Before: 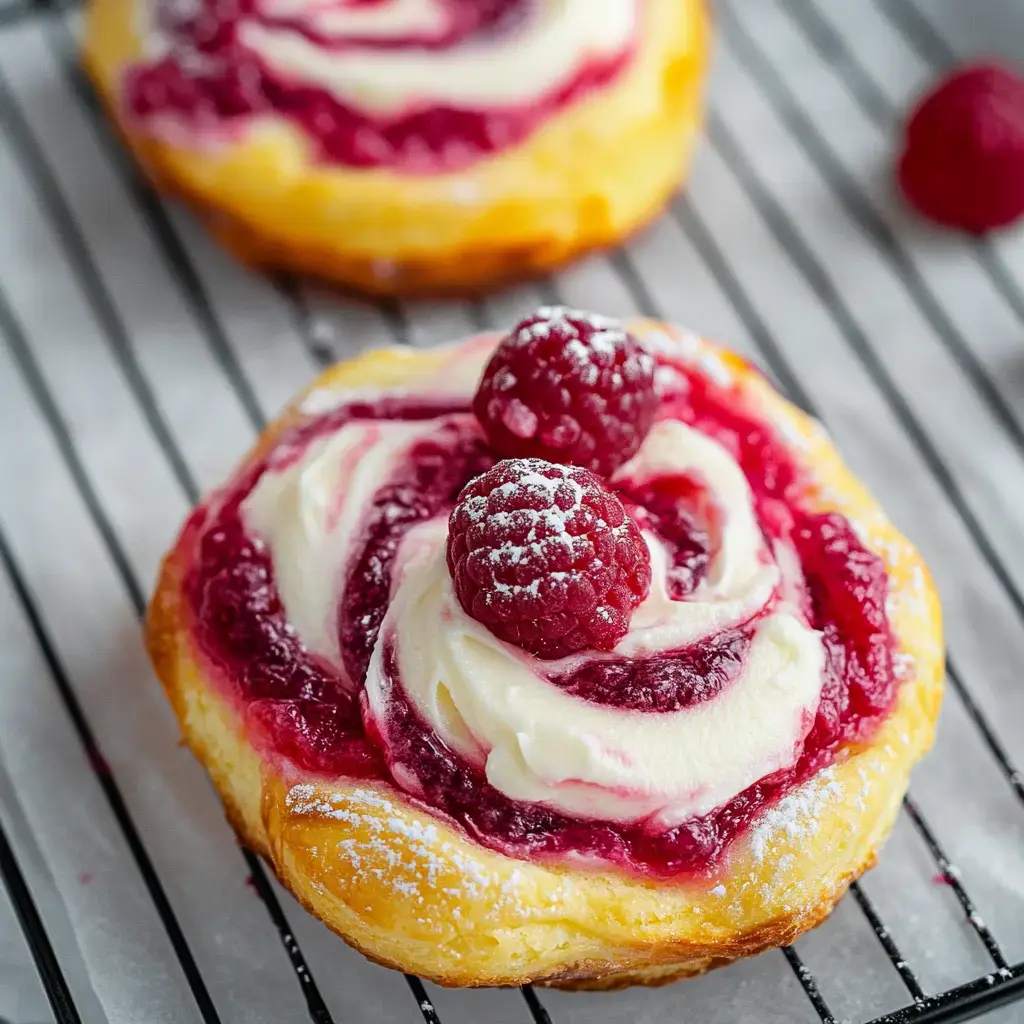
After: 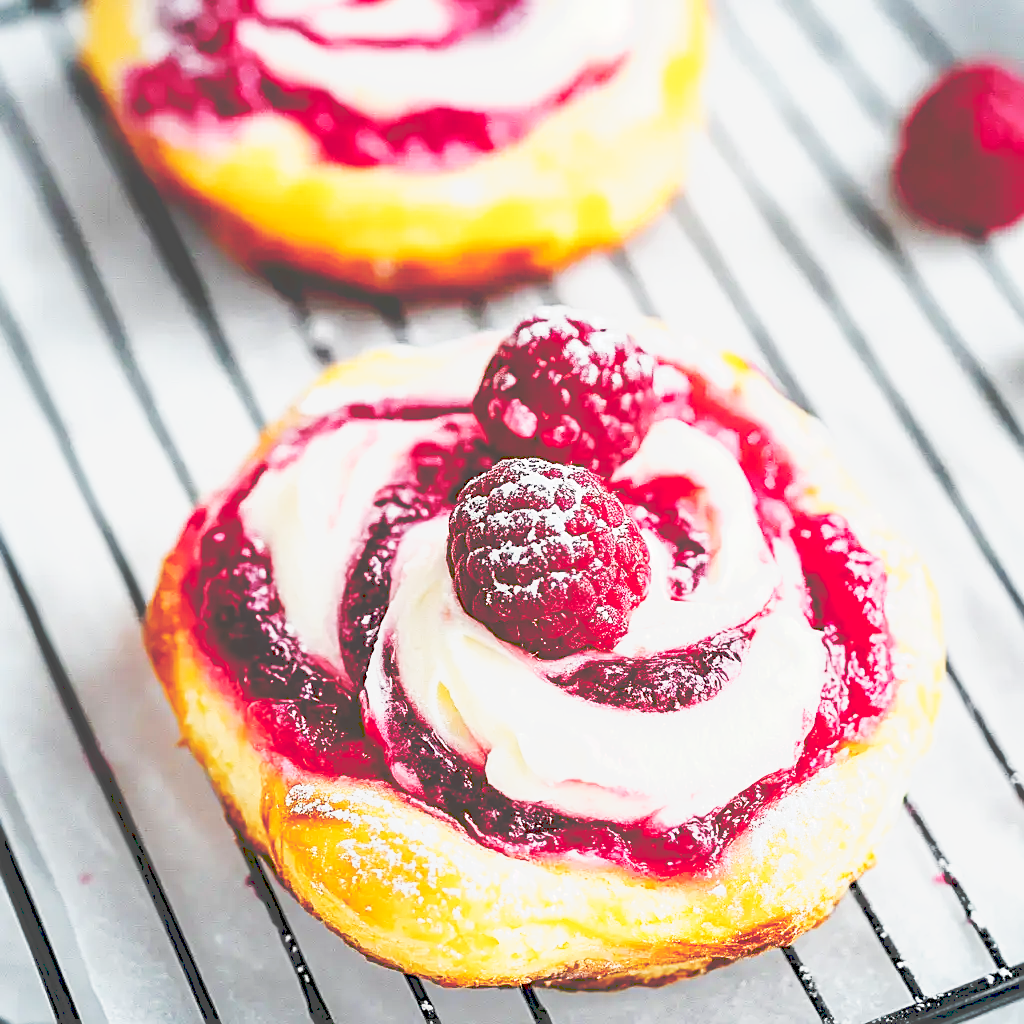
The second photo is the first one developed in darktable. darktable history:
tone curve: curves: ch0 [(0, 0) (0.003, 0.279) (0.011, 0.287) (0.025, 0.295) (0.044, 0.304) (0.069, 0.316) (0.1, 0.319) (0.136, 0.316) (0.177, 0.32) (0.224, 0.359) (0.277, 0.421) (0.335, 0.511) (0.399, 0.639) (0.468, 0.734) (0.543, 0.827) (0.623, 0.89) (0.709, 0.944) (0.801, 0.965) (0.898, 0.968) (1, 1)], preserve colors none
sharpen: on, module defaults
